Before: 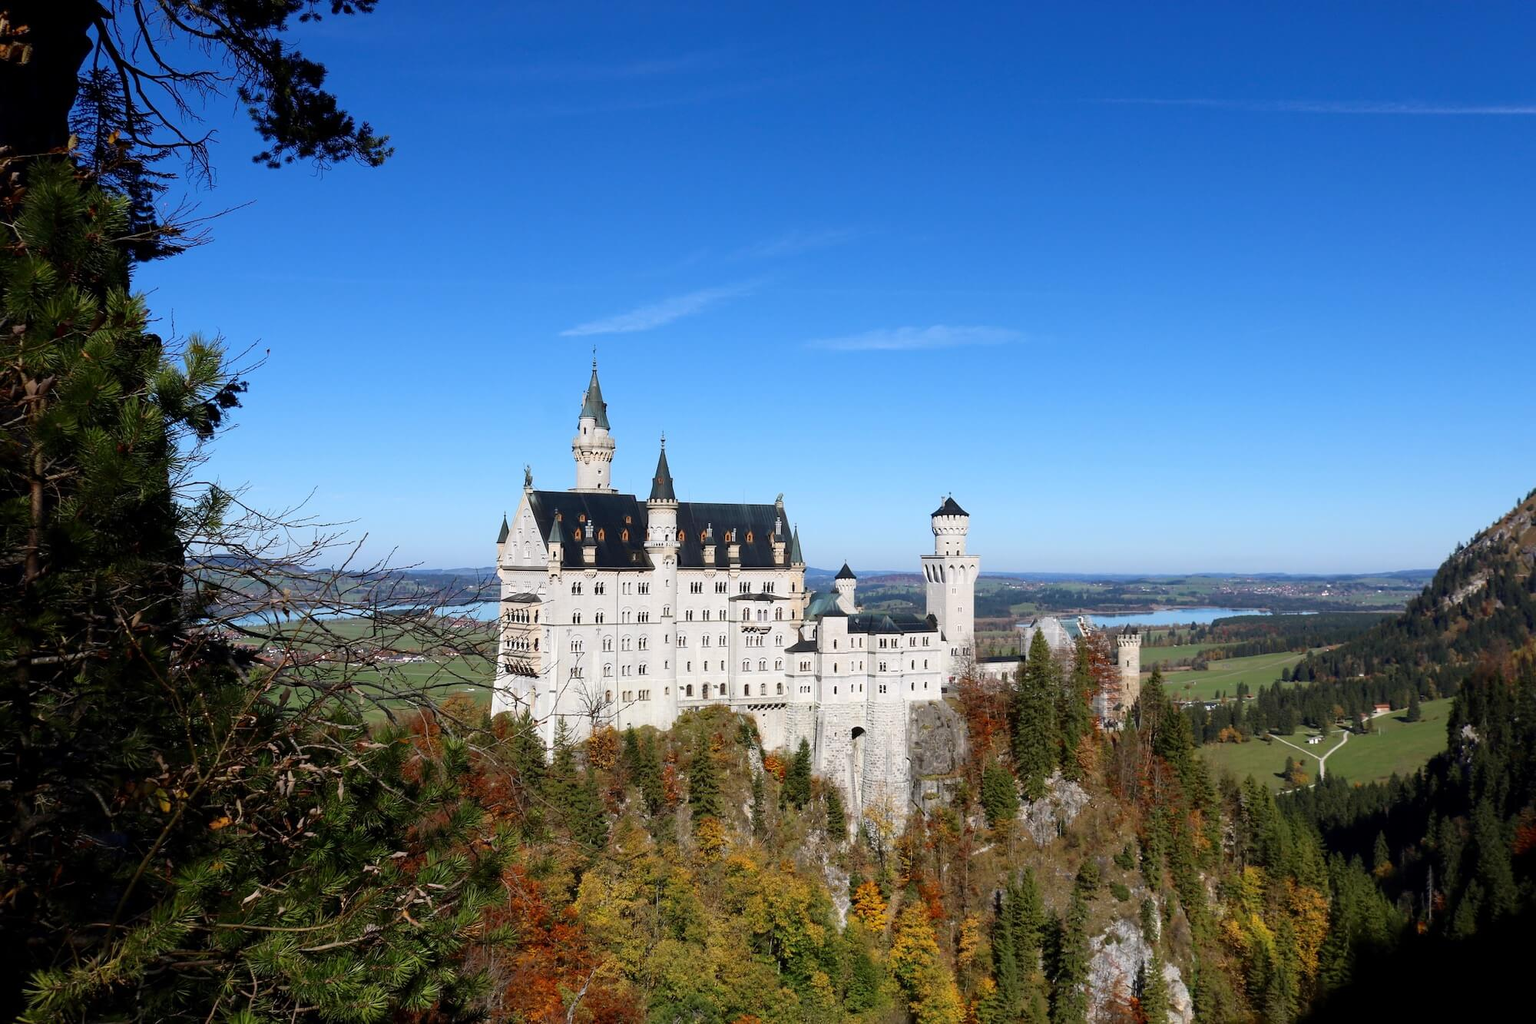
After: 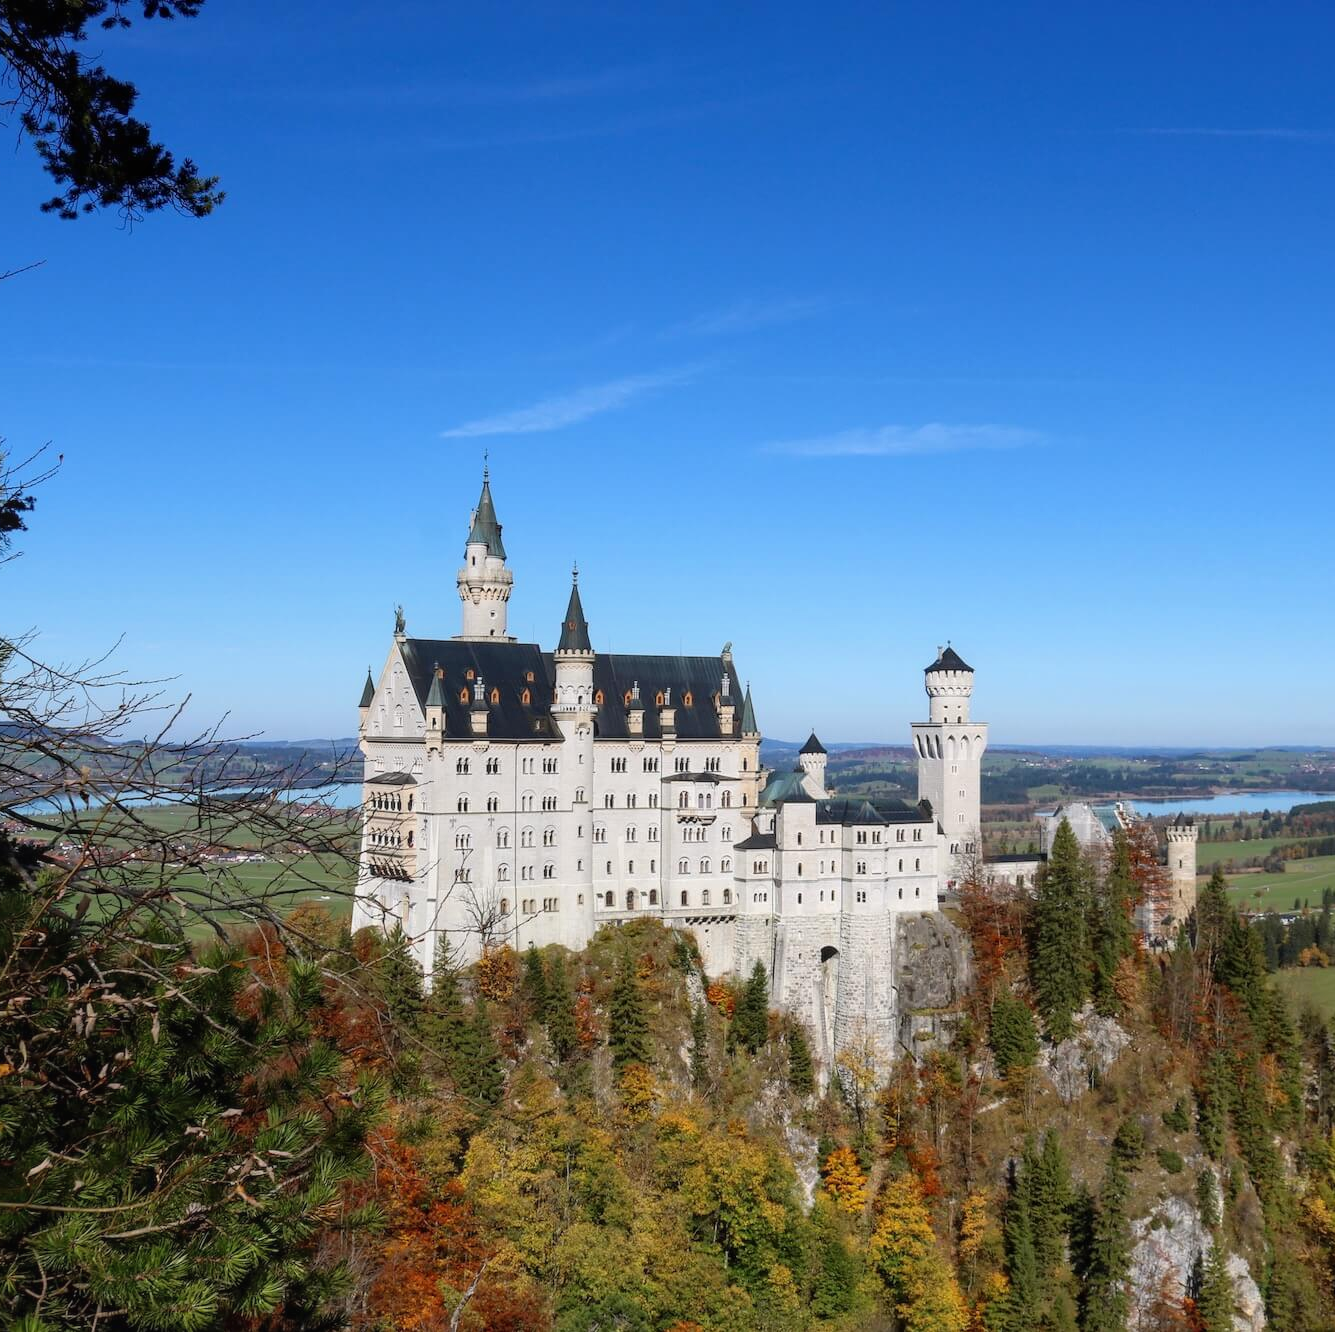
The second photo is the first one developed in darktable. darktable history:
crop and rotate: left 14.448%, right 18.757%
local contrast: detail 109%
